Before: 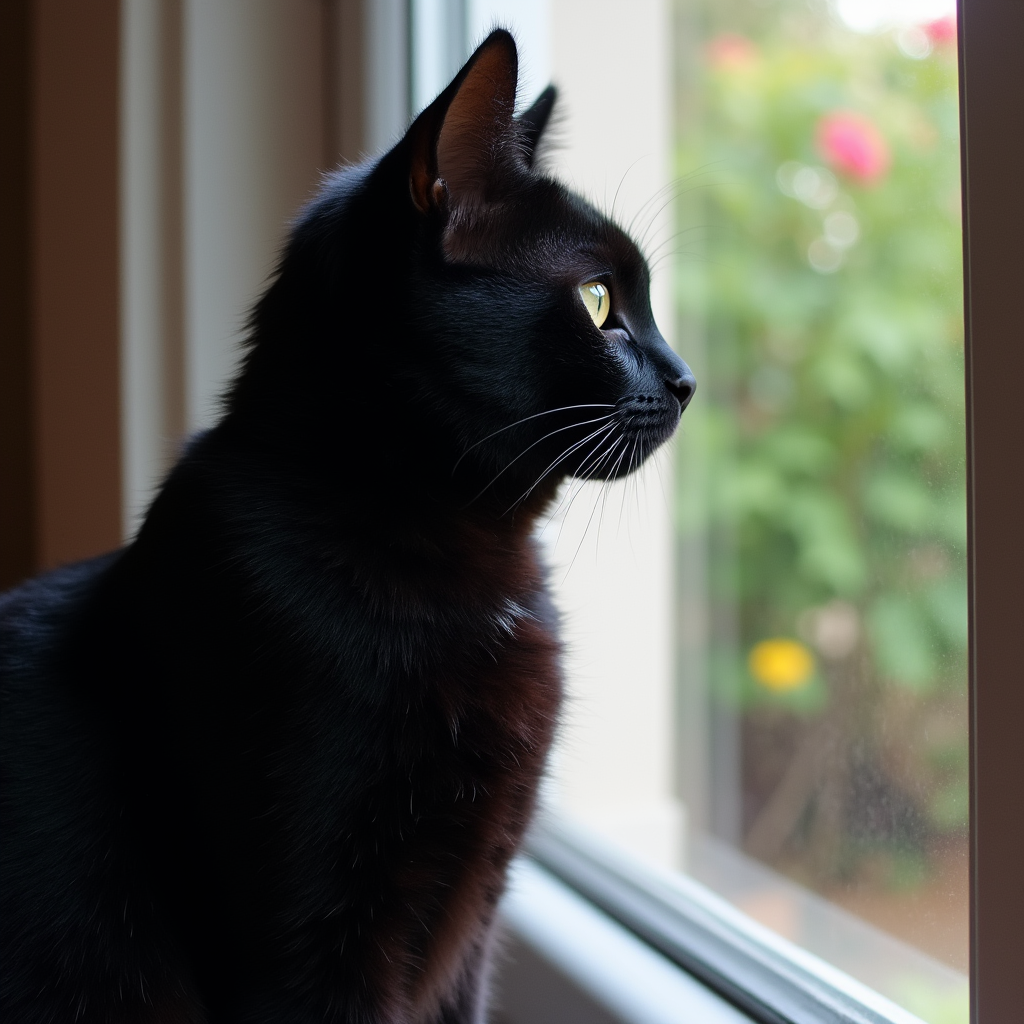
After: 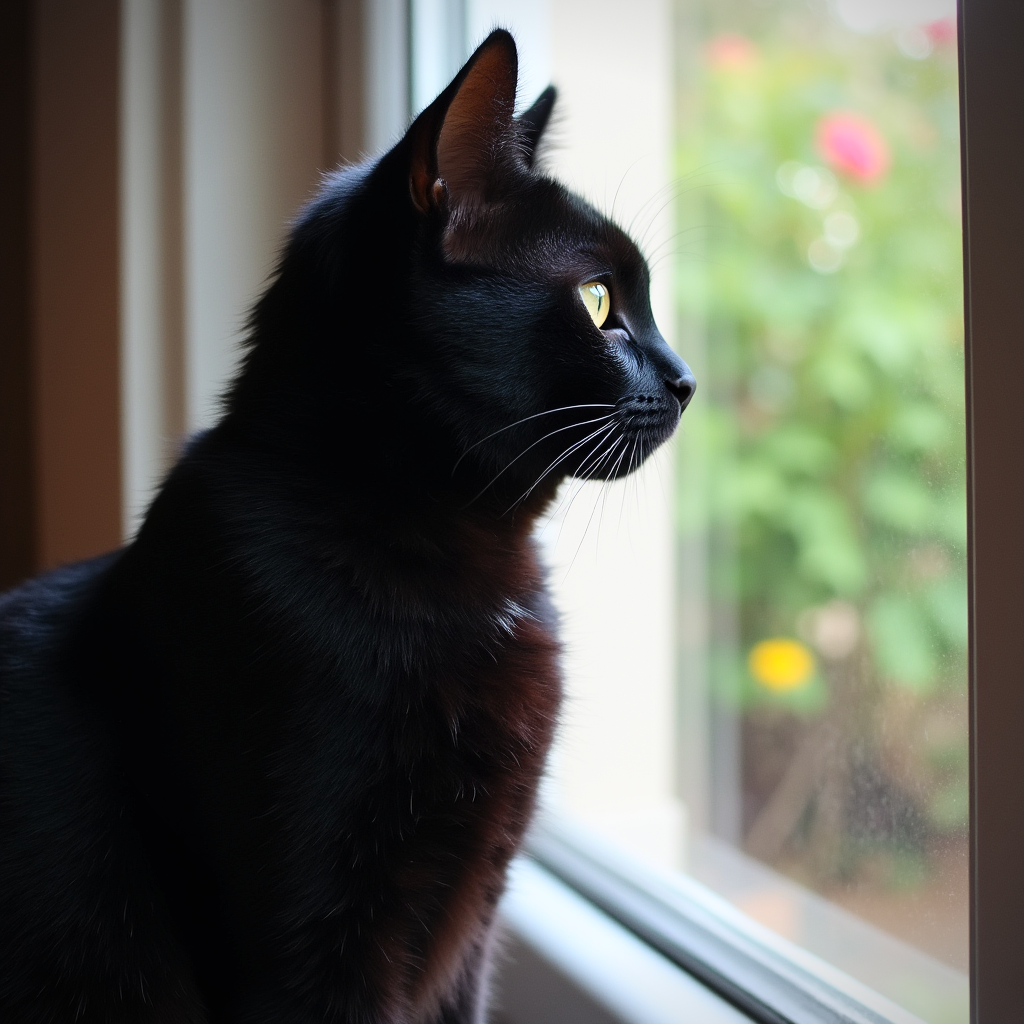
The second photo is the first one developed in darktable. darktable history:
vignetting: fall-off start 87%, automatic ratio true
contrast brightness saturation: contrast 0.2, brightness 0.15, saturation 0.14
